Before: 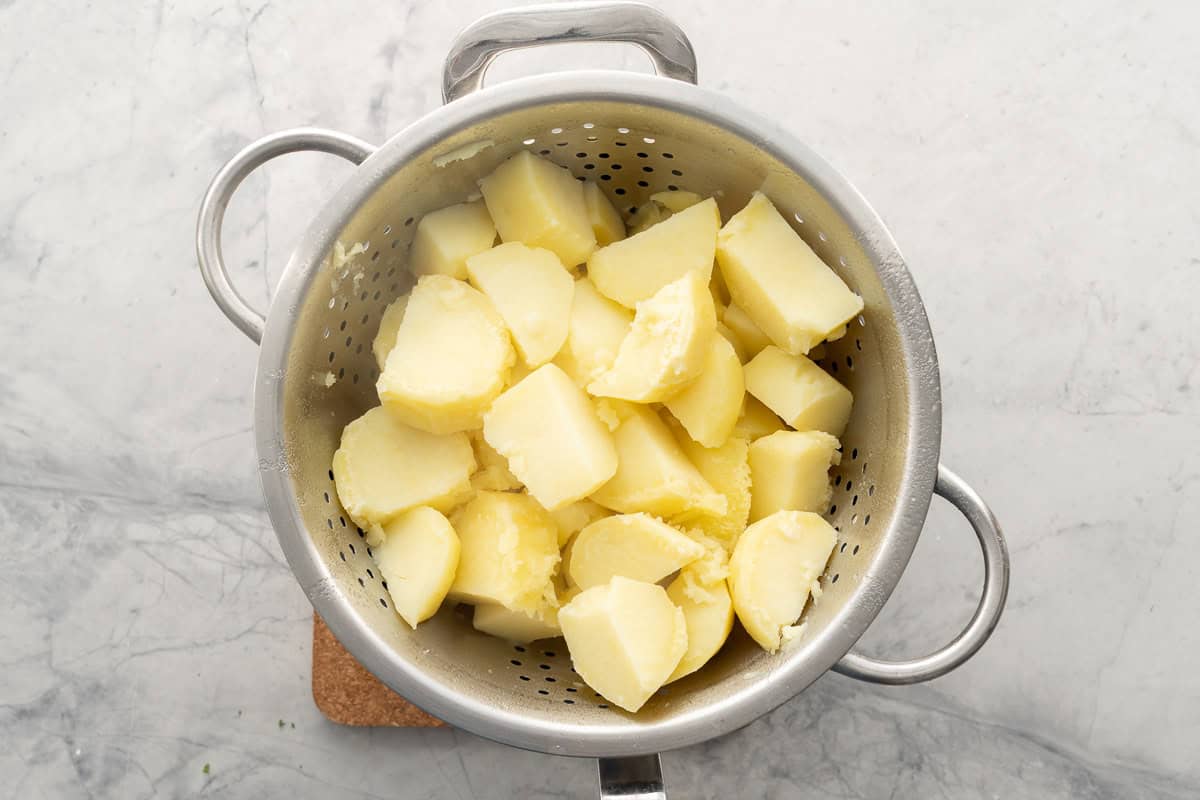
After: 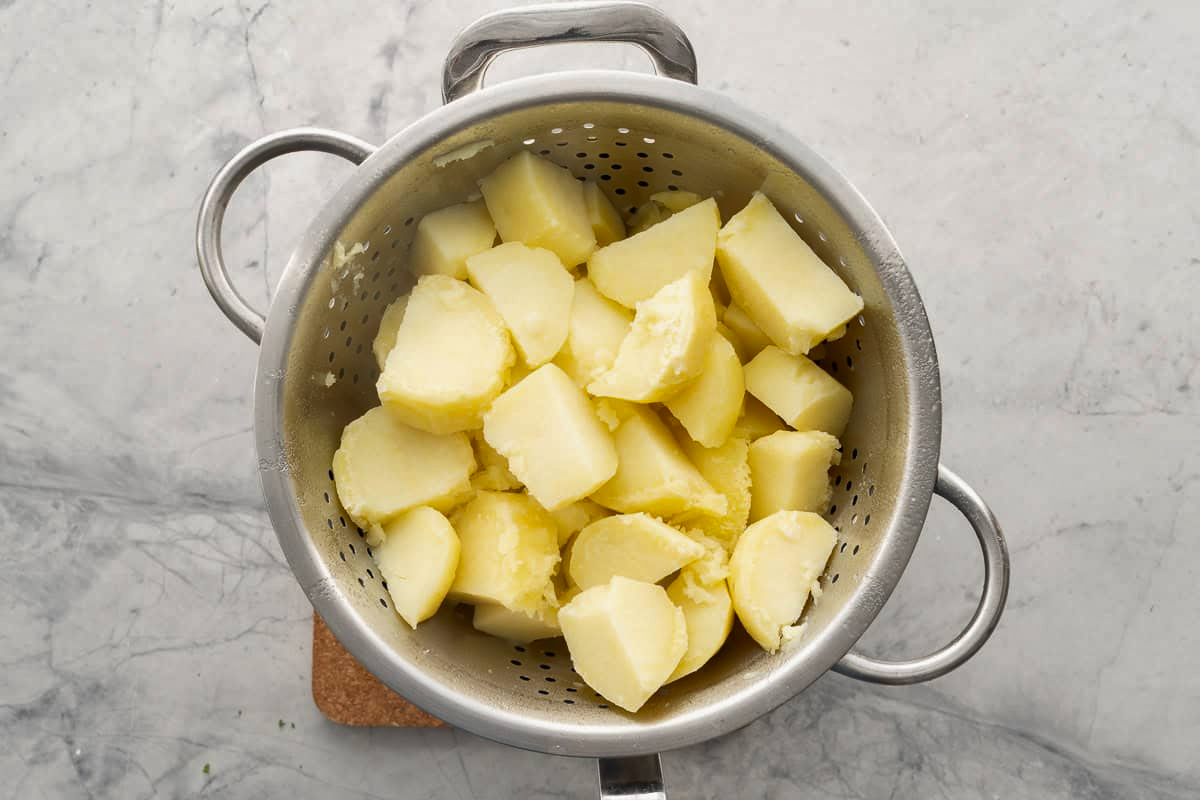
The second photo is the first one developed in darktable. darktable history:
shadows and highlights: shadows 43.53, white point adjustment -1.47, soften with gaussian
